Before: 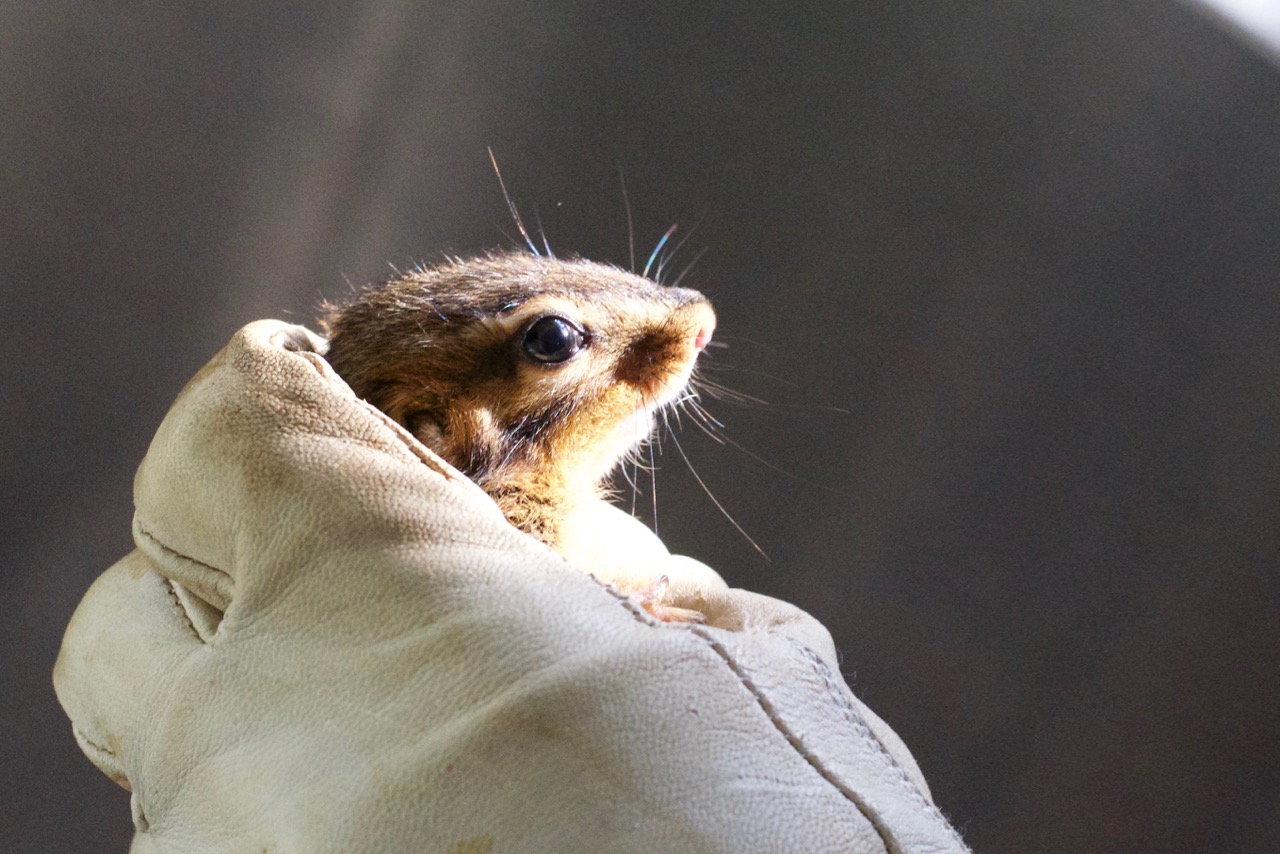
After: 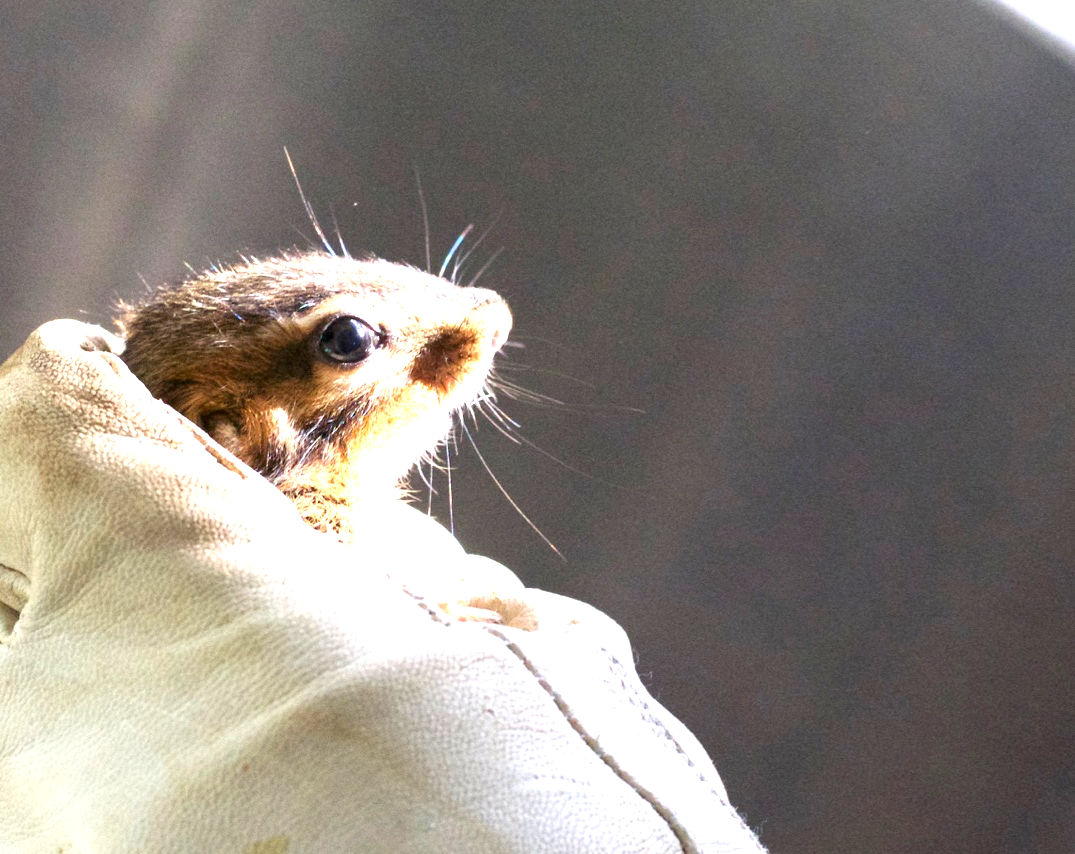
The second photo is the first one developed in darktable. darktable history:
crop: left 15.94%
exposure: black level correction 0.001, exposure 1.119 EV, compensate highlight preservation false
